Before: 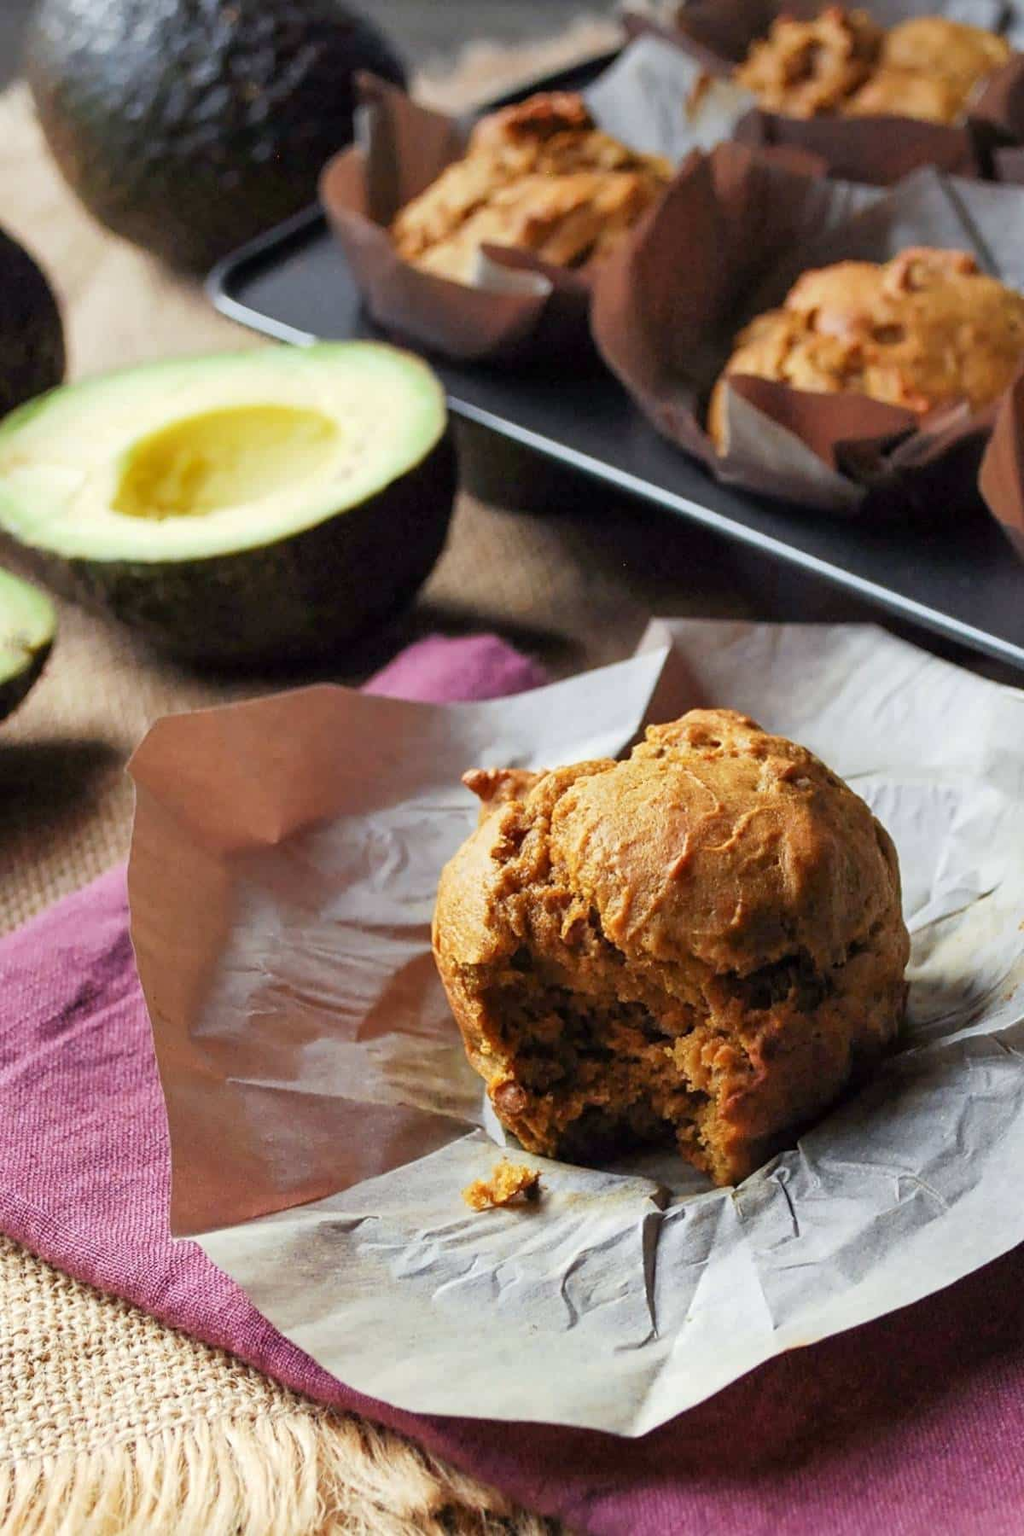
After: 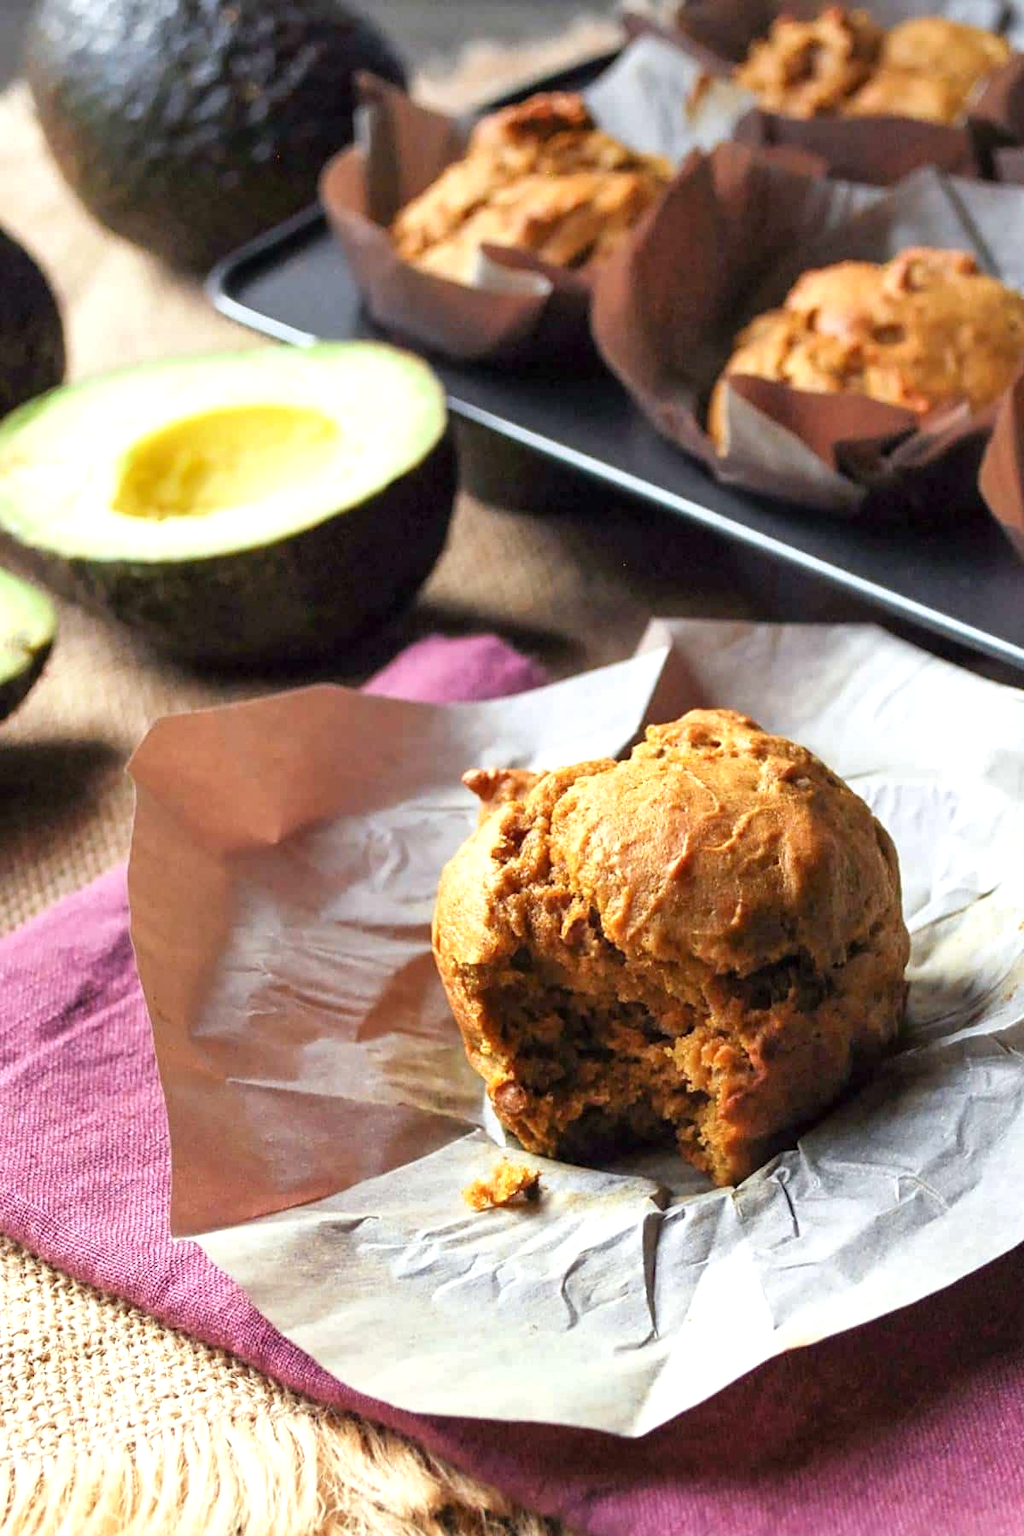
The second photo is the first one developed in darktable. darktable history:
levels: mode automatic
exposure: exposure 0.56 EV, compensate exposure bias true, compensate highlight preservation false
